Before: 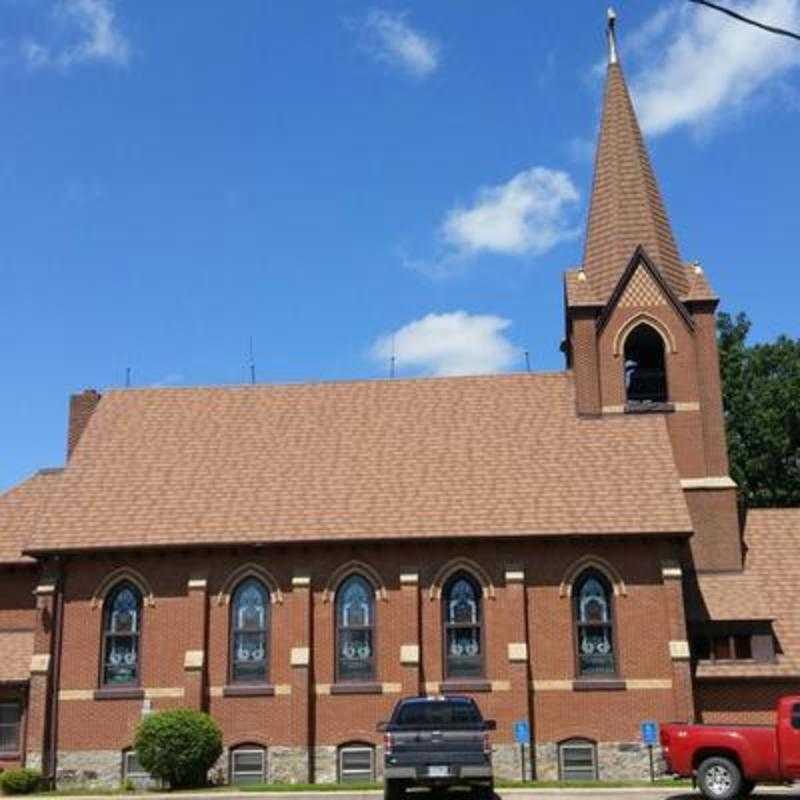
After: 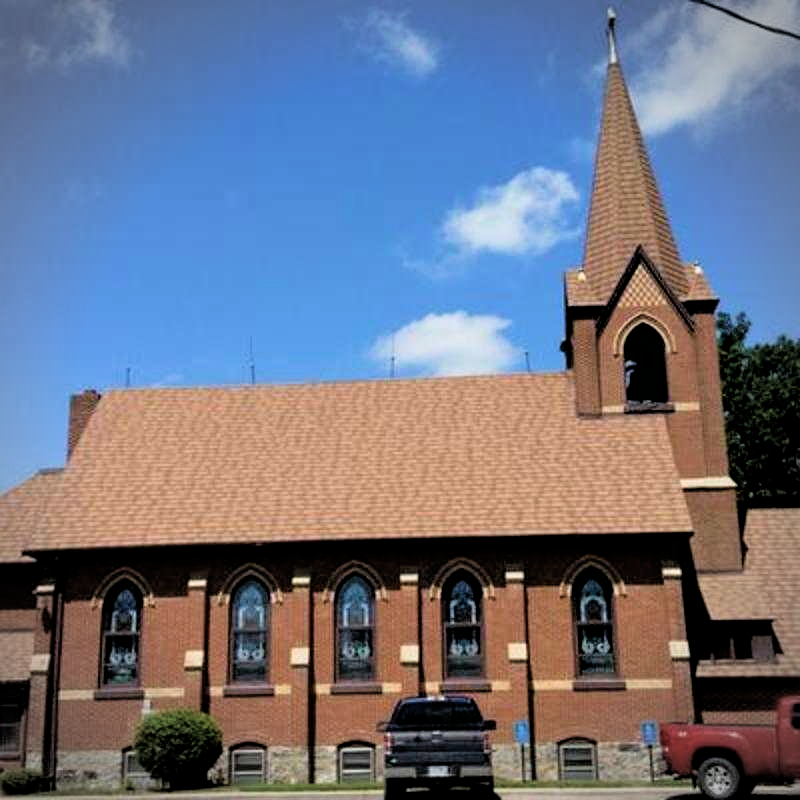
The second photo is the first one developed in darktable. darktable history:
vignetting: on, module defaults
velvia: on, module defaults
filmic rgb: black relative exposure -3.72 EV, white relative exposure 2.77 EV, dynamic range scaling -5.32%, hardness 3.03
